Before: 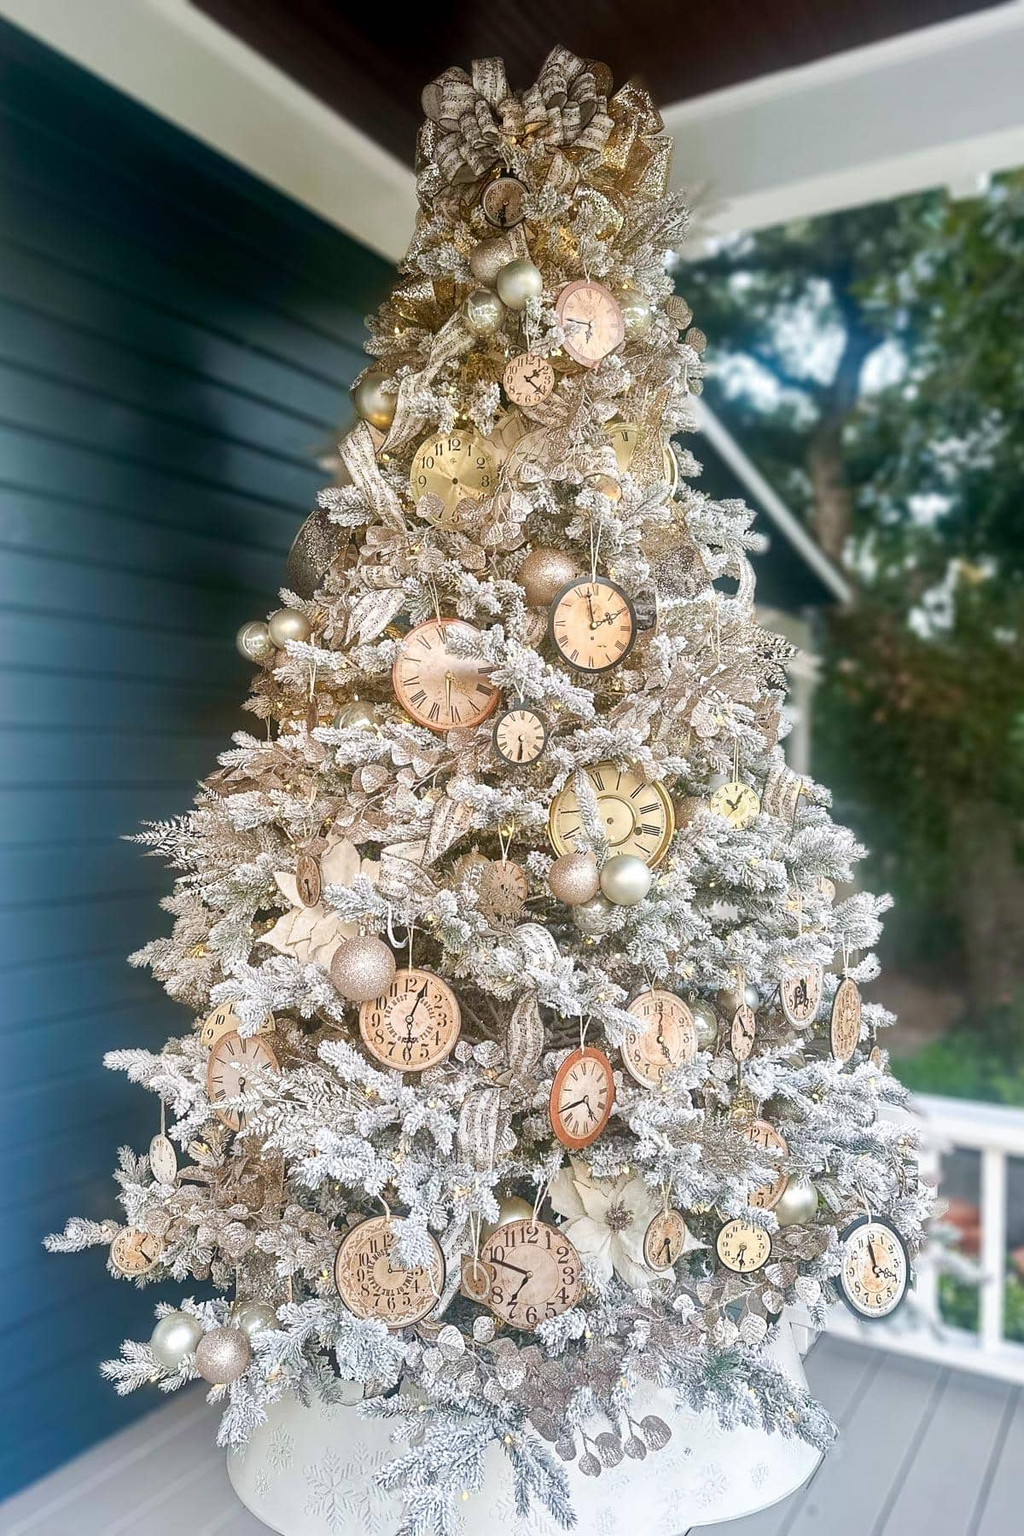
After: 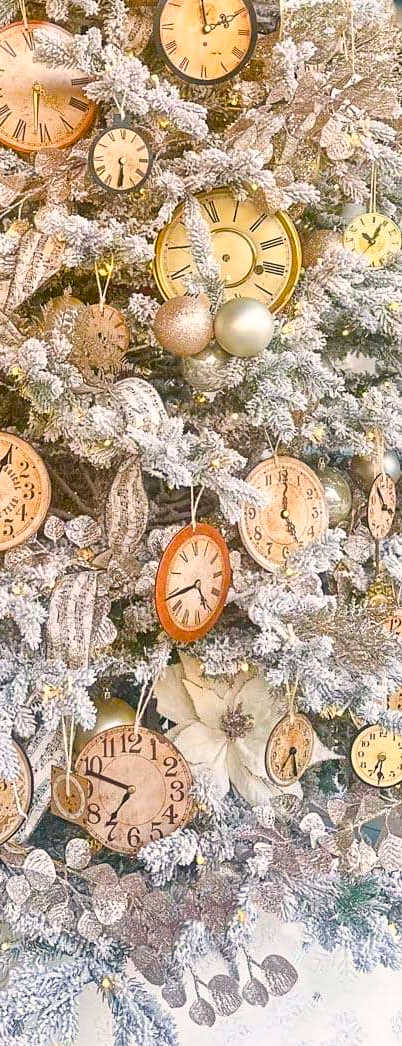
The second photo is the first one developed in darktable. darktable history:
local contrast: mode bilateral grid, contrast 11, coarseness 26, detail 115%, midtone range 0.2
color balance rgb: power › chroma 0.286%, power › hue 22.55°, highlights gain › chroma 1.575%, highlights gain › hue 55.21°, shadows fall-off 102.833%, perceptual saturation grading › global saturation 40.284%, mask middle-gray fulcrum 22.309%, global vibrance 24.744%
crop: left 40.818%, top 39.136%, right 25.665%, bottom 2.729%
contrast brightness saturation: contrast 0.05
